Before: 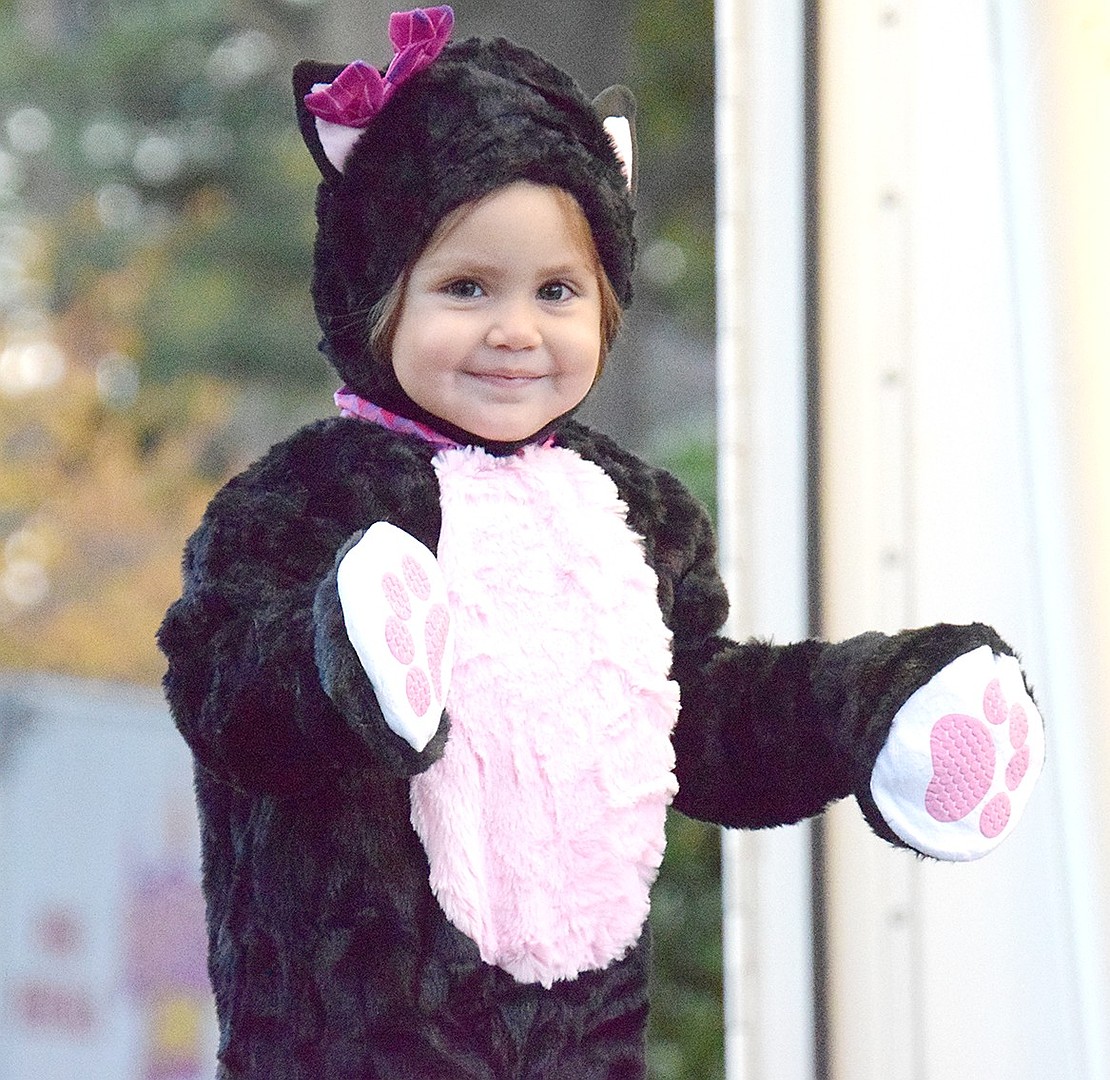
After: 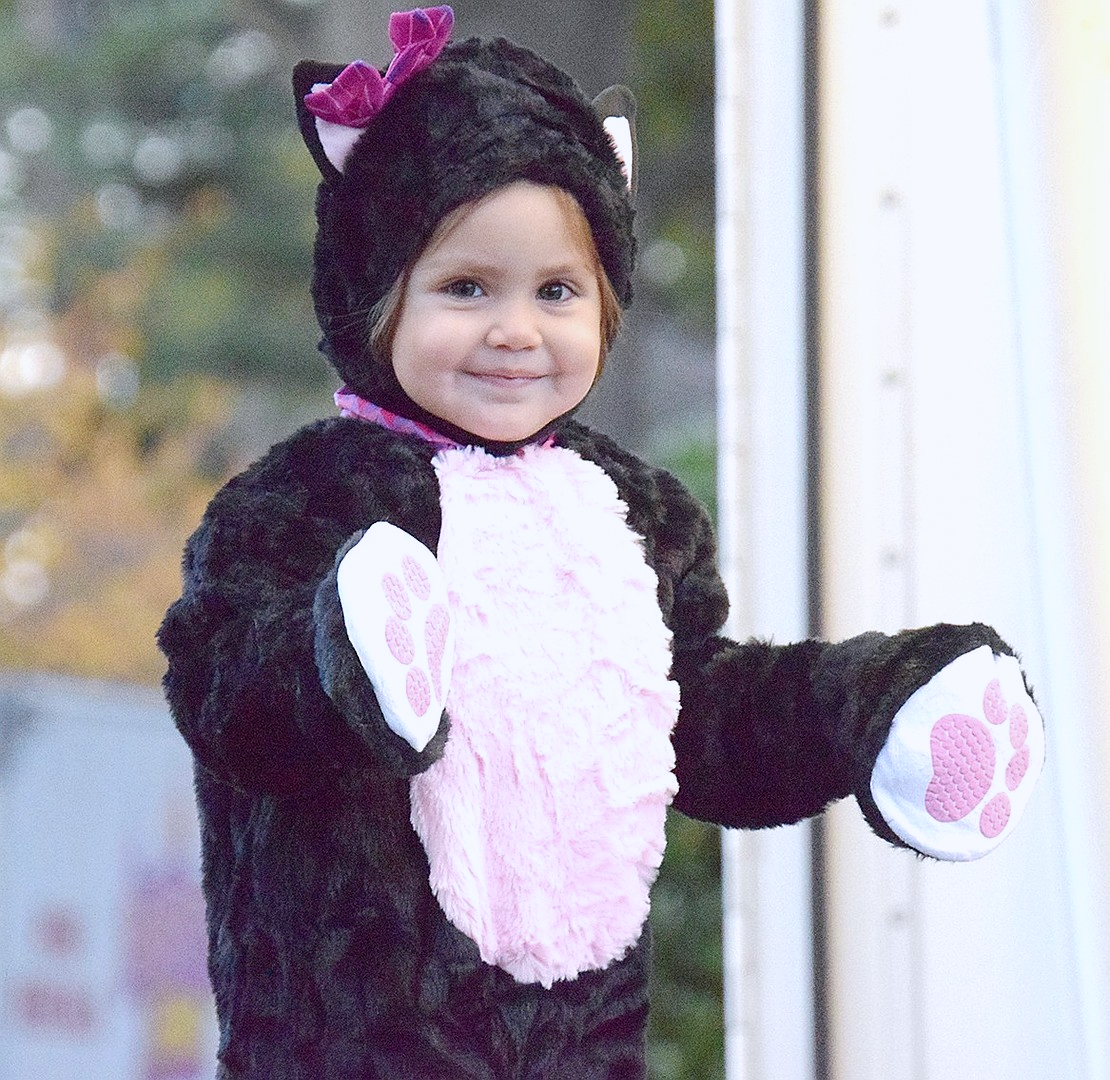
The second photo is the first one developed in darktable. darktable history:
exposure: exposure -0.072 EV, compensate highlight preservation false
white balance: red 0.984, blue 1.059
